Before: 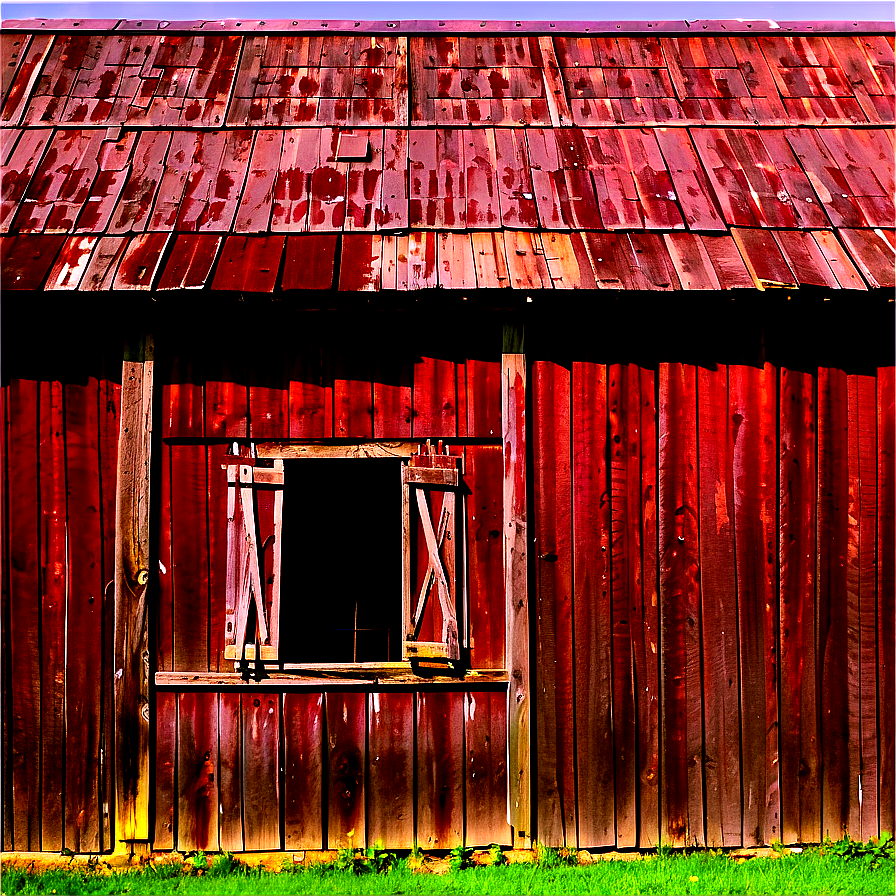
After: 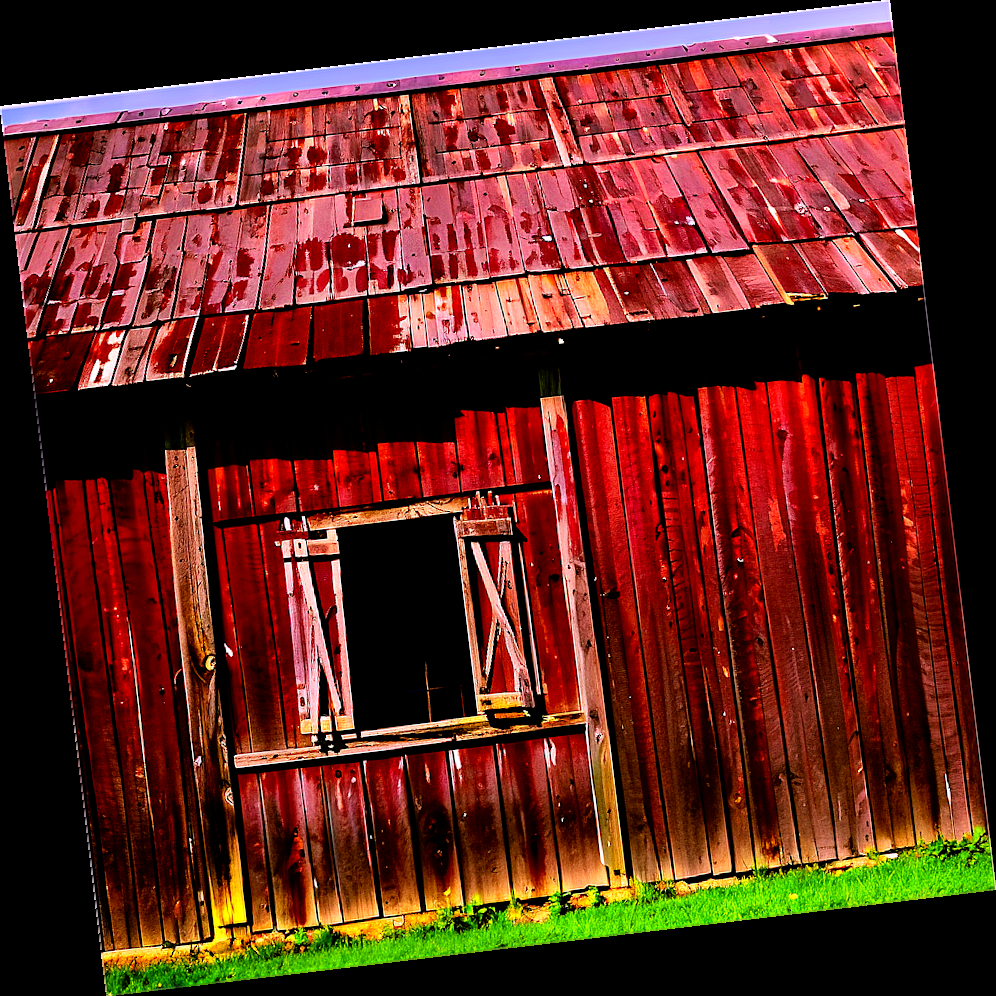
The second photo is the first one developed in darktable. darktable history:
rgb curve: curves: ch0 [(0, 0) (0.136, 0.078) (0.262, 0.245) (0.414, 0.42) (1, 1)], compensate middle gray true, preserve colors basic power
rotate and perspective: rotation -6.83°, automatic cropping off
